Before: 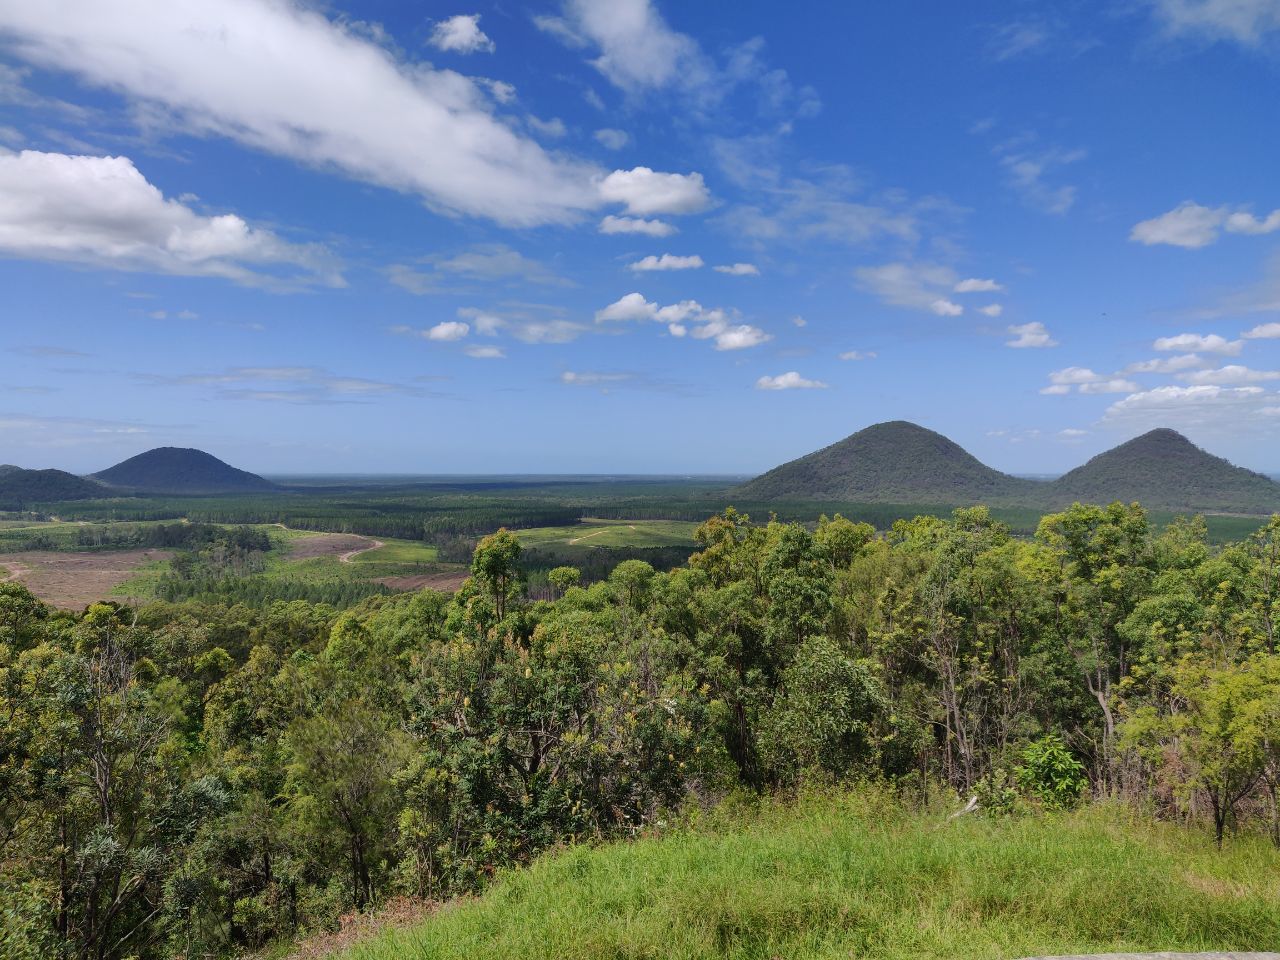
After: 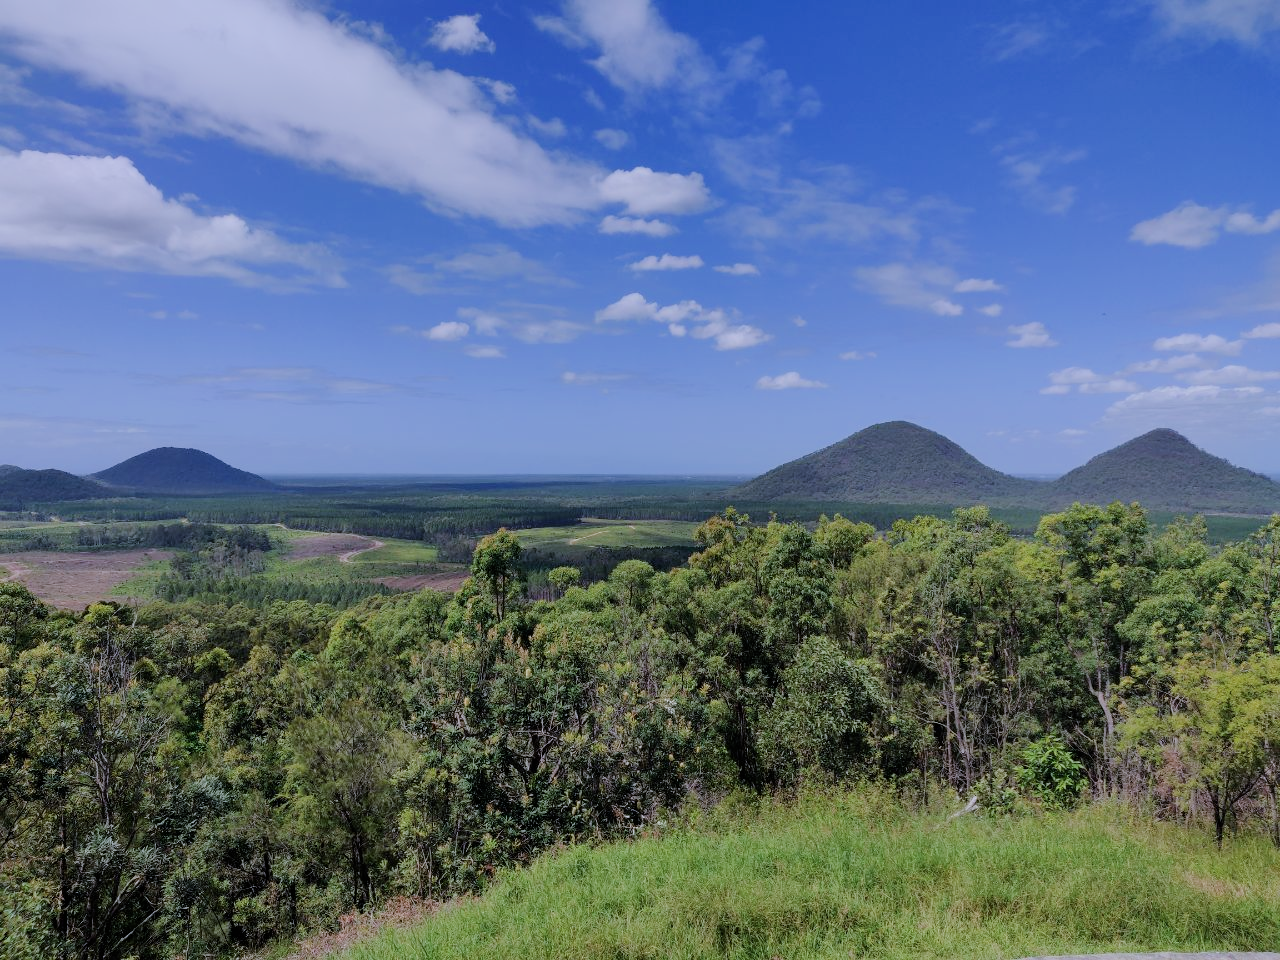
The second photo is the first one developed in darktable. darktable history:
exposure: black level correction 0.001, exposure 0.014 EV, compensate highlight preservation false
filmic rgb: black relative exposure -7.65 EV, white relative exposure 4.56 EV, hardness 3.61
color calibration: illuminant custom, x 0.373, y 0.388, temperature 4269.97 K
